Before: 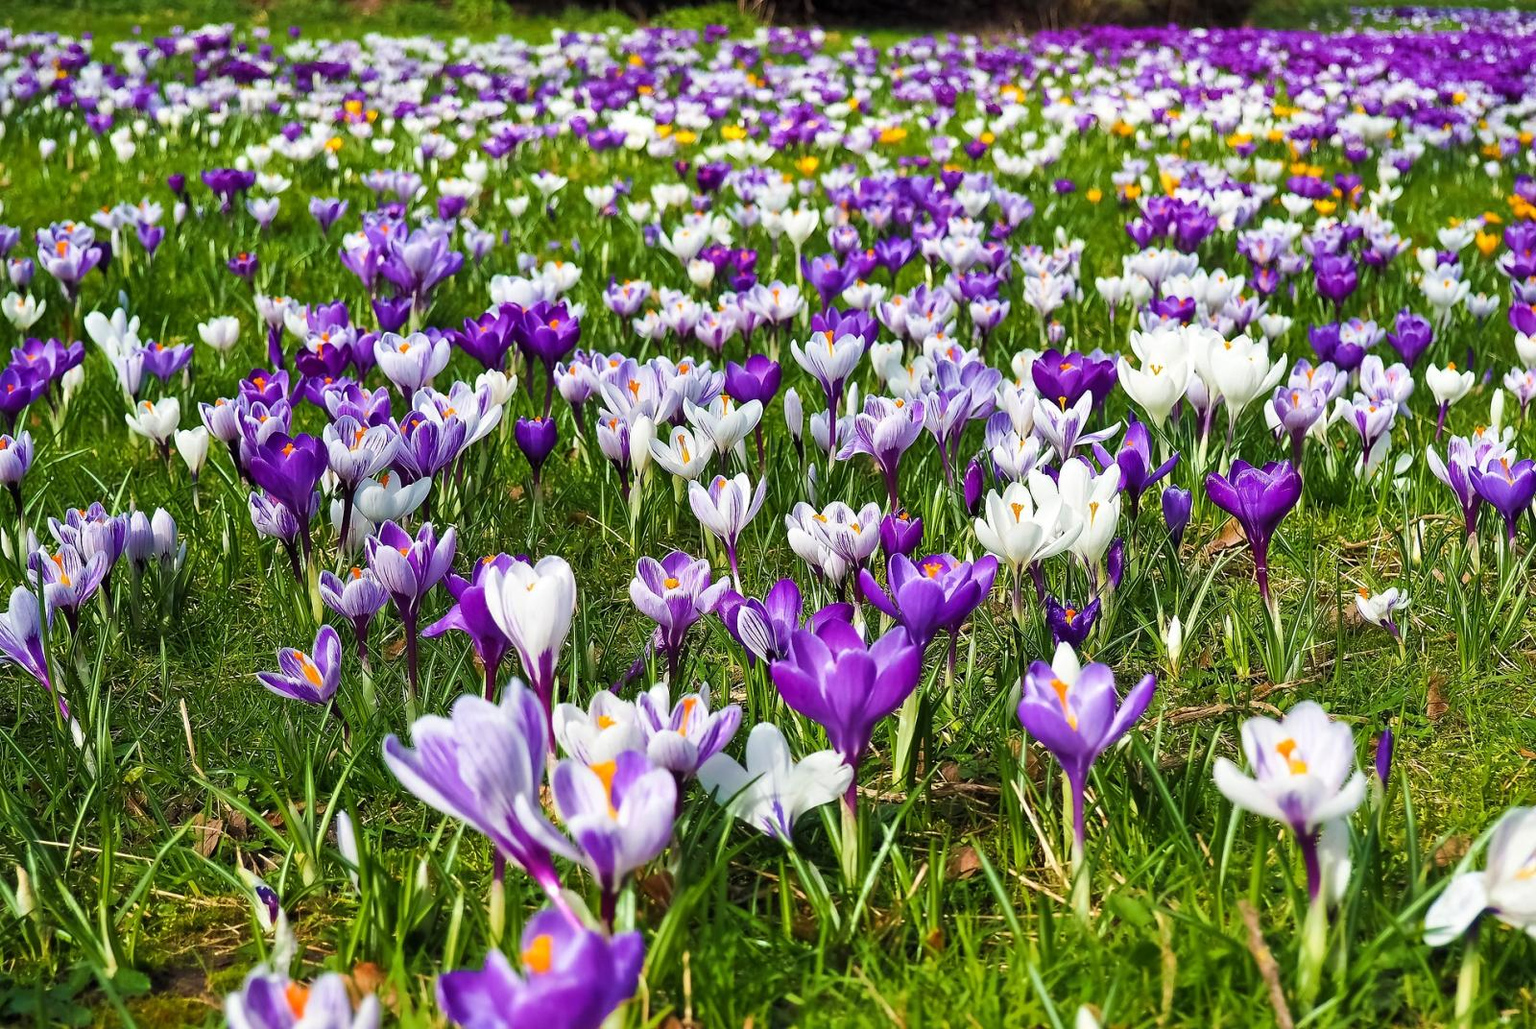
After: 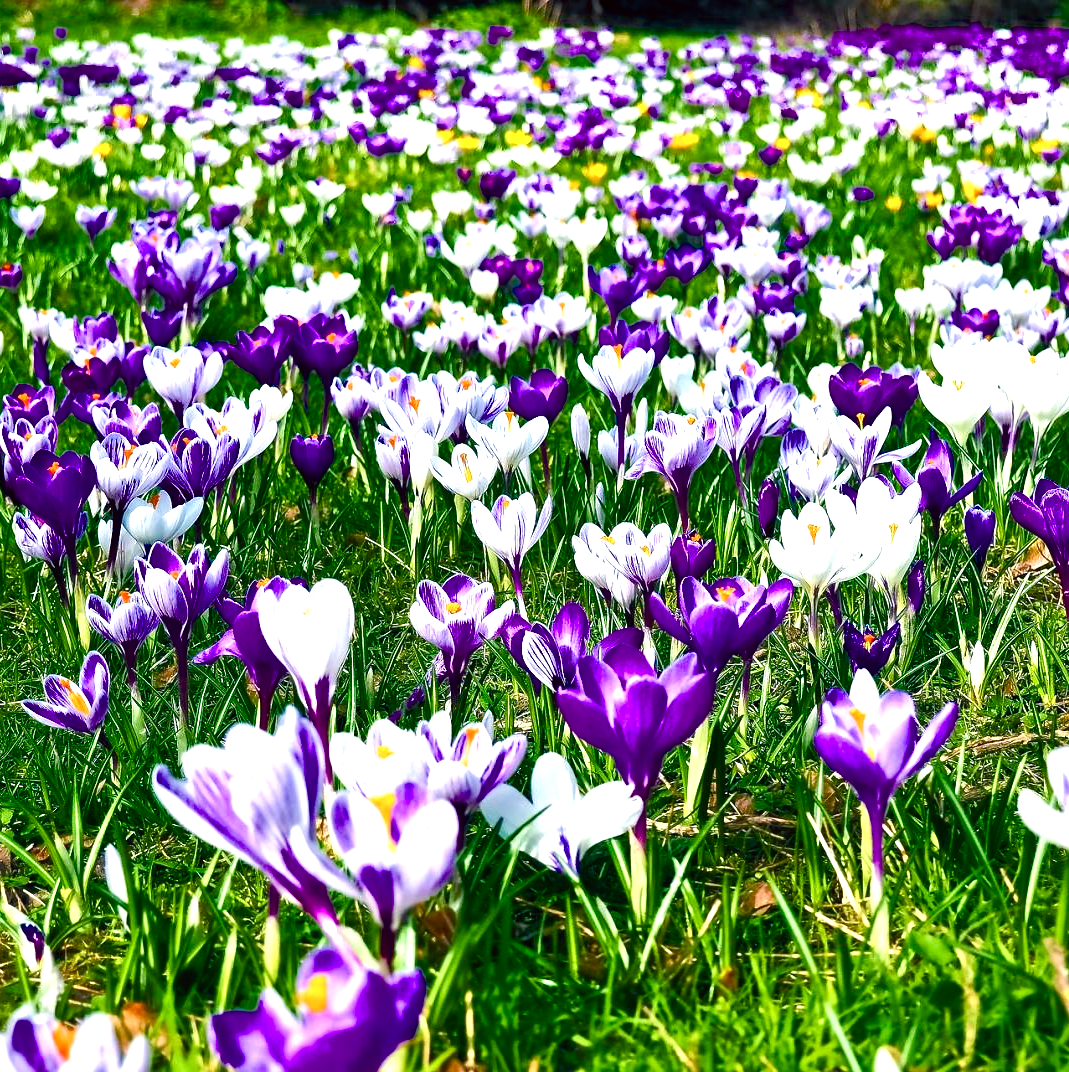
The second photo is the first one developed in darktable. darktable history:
crop: left 15.402%, right 17.743%
color balance rgb: power › luminance -7.852%, power › chroma 2.247%, power › hue 223.79°, highlights gain › luminance 16.735%, highlights gain › chroma 2.84%, highlights gain › hue 259.35°, perceptual saturation grading › global saturation -0.131%, perceptual saturation grading › mid-tones 6.184%, perceptual saturation grading › shadows 71.339%, perceptual brilliance grading › global brilliance 2.853%, perceptual brilliance grading › highlights -3.361%, perceptual brilliance grading › shadows 2.911%, saturation formula JzAzBz (2021)
exposure: exposure 0.775 EV, compensate highlight preservation false
shadows and highlights: shadows 25.19, highlights -24.93, highlights color adjustment 0.331%
color correction: highlights a* -1.12, highlights b* 4.51, shadows a* 3.54
